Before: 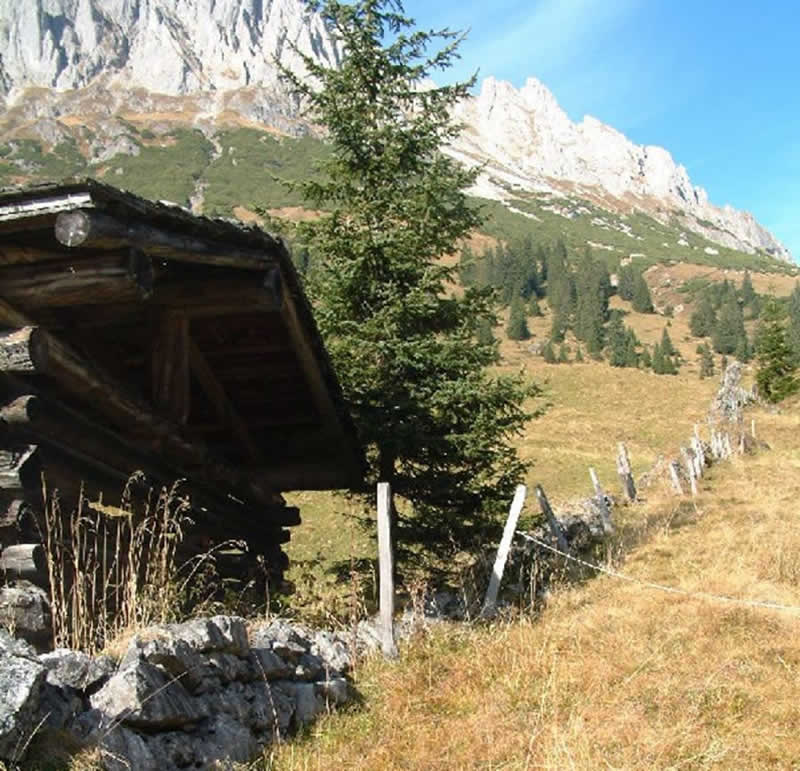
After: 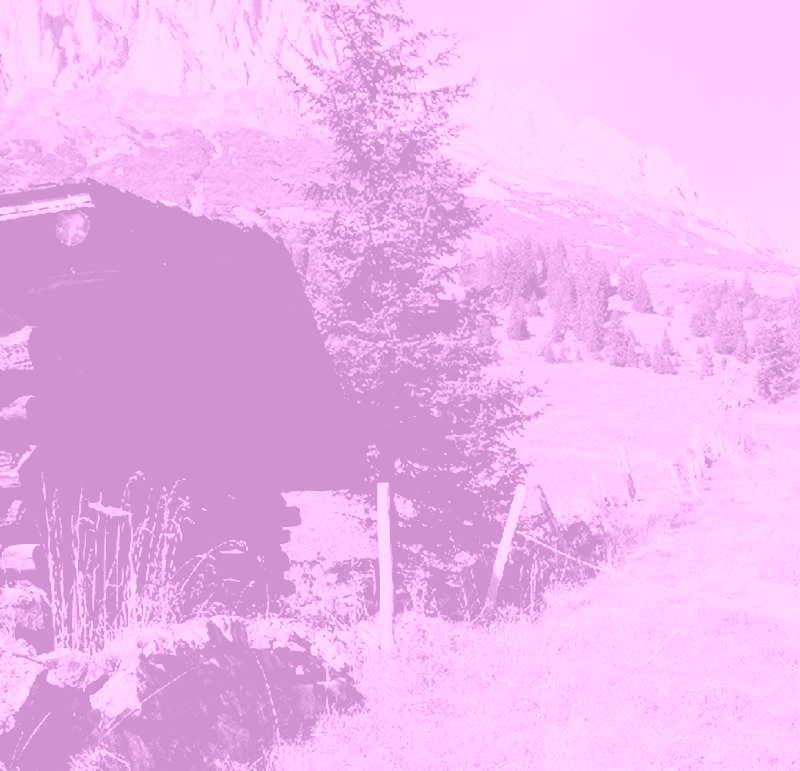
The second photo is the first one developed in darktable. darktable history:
exposure: black level correction 0.046, exposure -0.228 EV, compensate highlight preservation false
filmic rgb: black relative exposure -7.5 EV, white relative exposure 5 EV, hardness 3.31, contrast 1.3, contrast in shadows safe
colorize: hue 331.2°, saturation 75%, source mix 30.28%, lightness 70.52%, version 1
